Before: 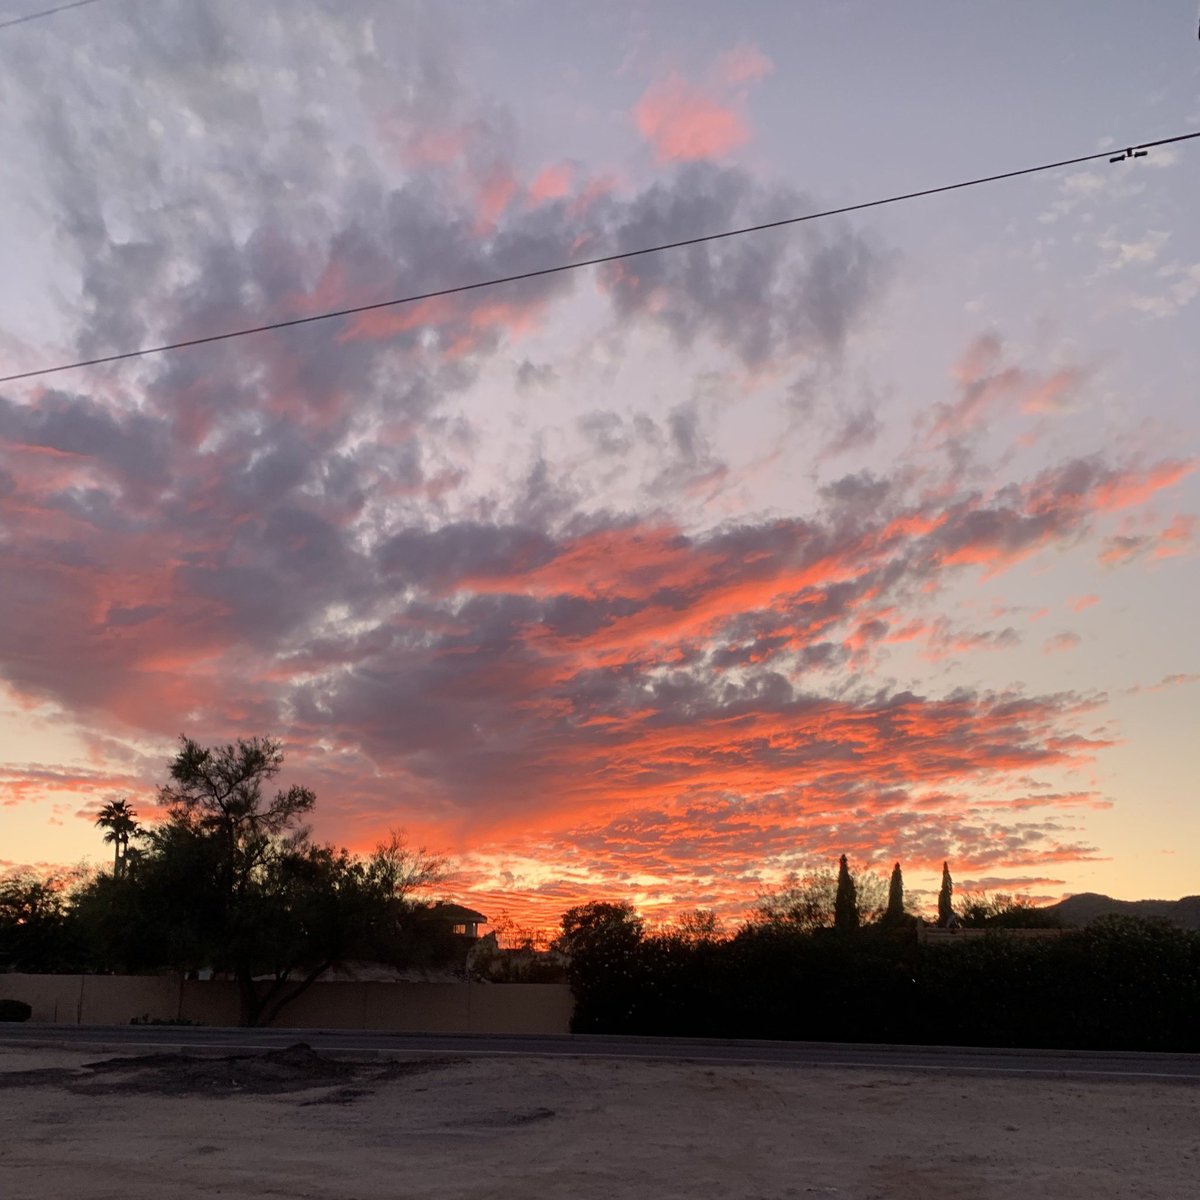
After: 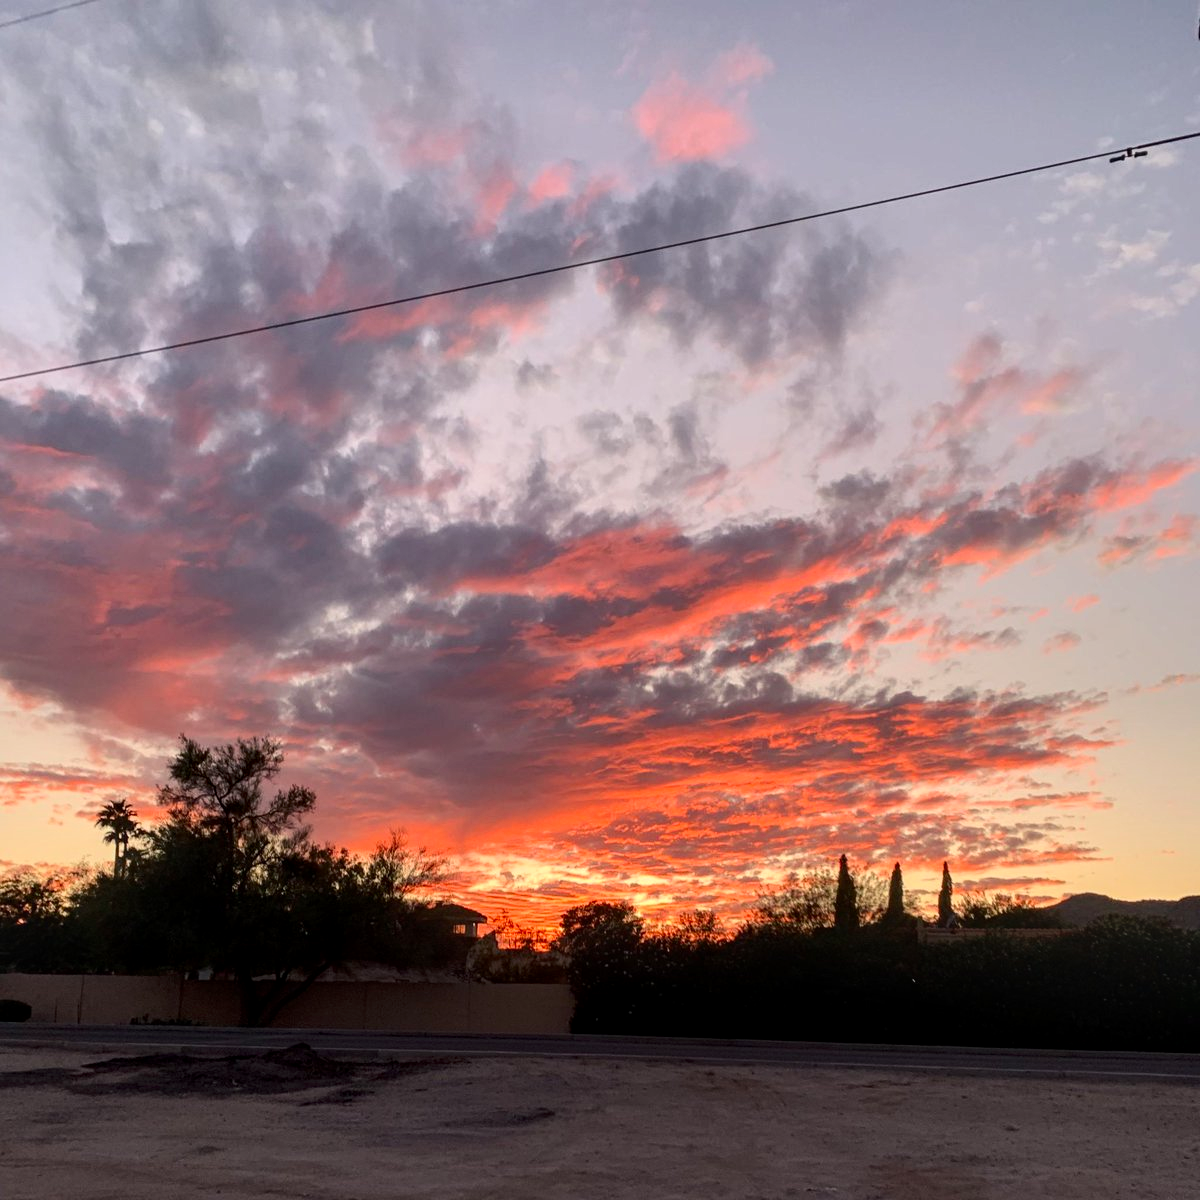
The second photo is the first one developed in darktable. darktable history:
local contrast: on, module defaults
contrast brightness saturation: contrast 0.14
